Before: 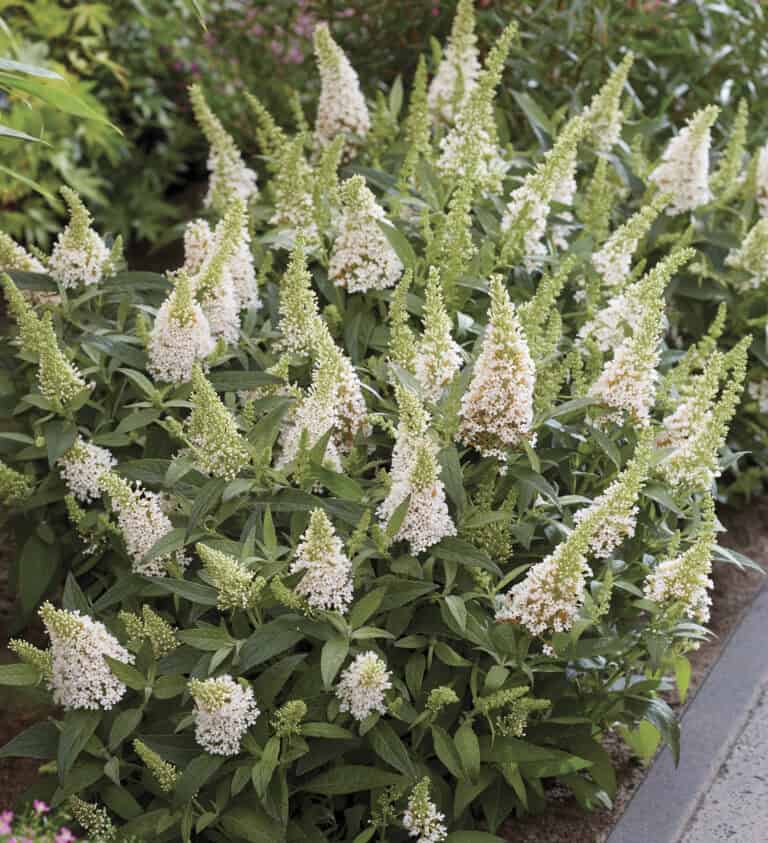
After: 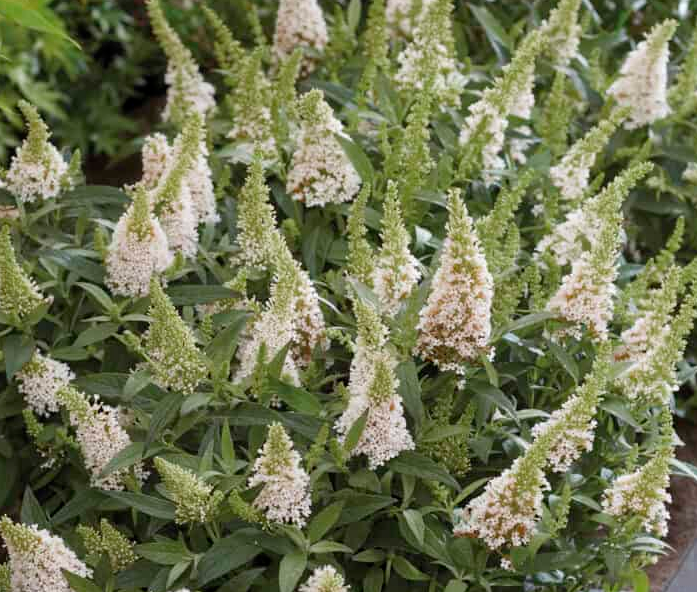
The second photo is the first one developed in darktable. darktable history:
color zones: curves: ch0 [(0.27, 0.396) (0.563, 0.504) (0.75, 0.5) (0.787, 0.307)]
crop: left 5.596%, top 10.314%, right 3.534%, bottom 19.395%
